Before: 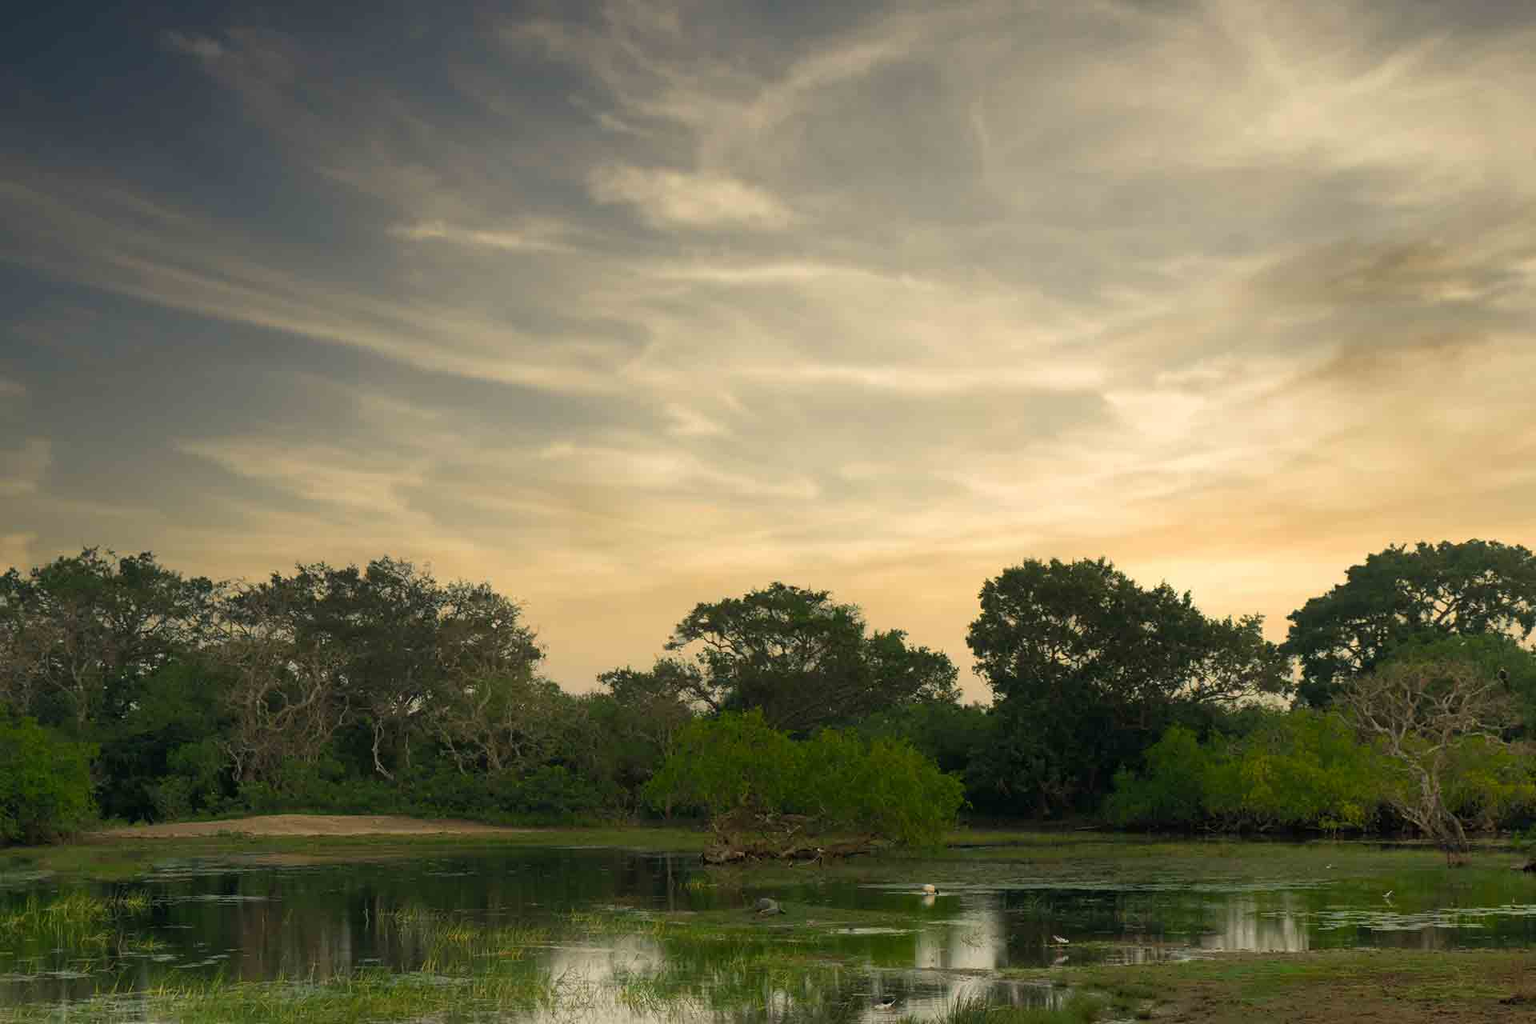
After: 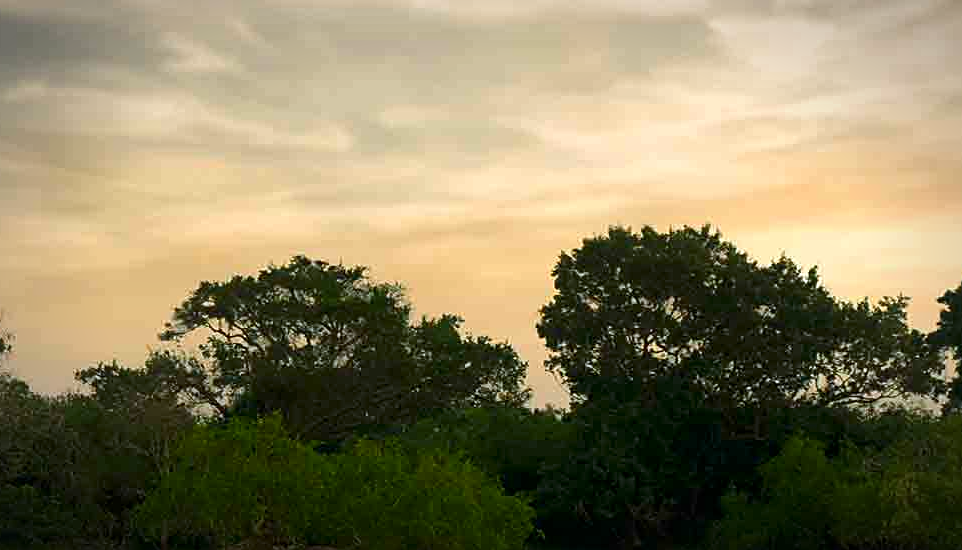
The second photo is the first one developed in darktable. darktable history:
local contrast: mode bilateral grid, contrast 21, coarseness 50, detail 119%, midtone range 0.2
color correction: highlights a* -0.682, highlights b* -8.35
contrast brightness saturation: contrast 0.129, brightness -0.058, saturation 0.154
sharpen: on, module defaults
crop: left 34.963%, top 36.889%, right 14.895%, bottom 20.078%
exposure: compensate highlight preservation false
vignetting: brightness -0.418, saturation -0.309, automatic ratio true
